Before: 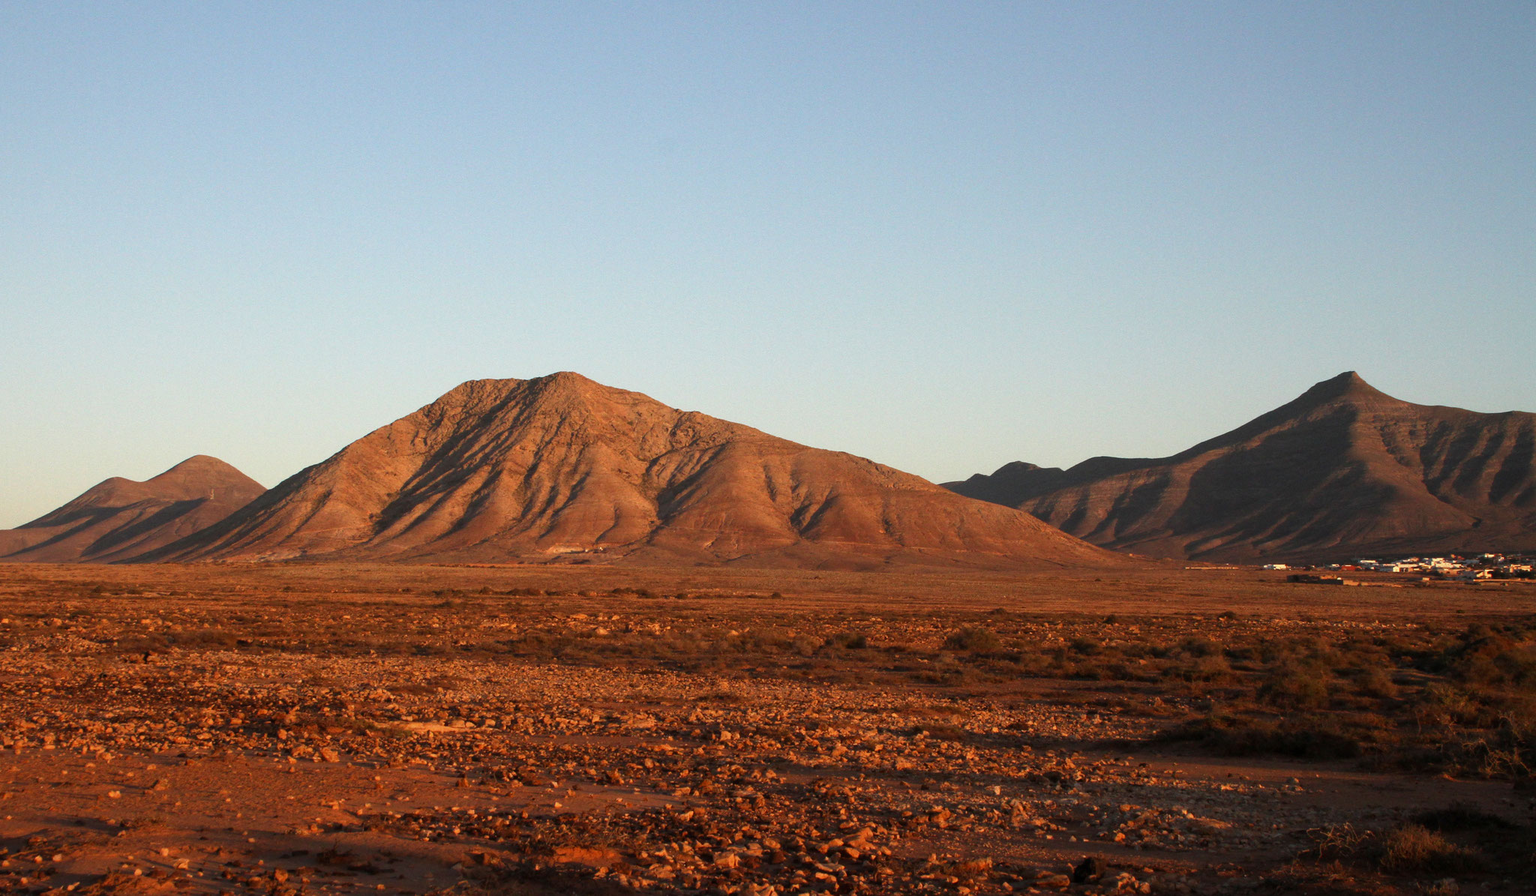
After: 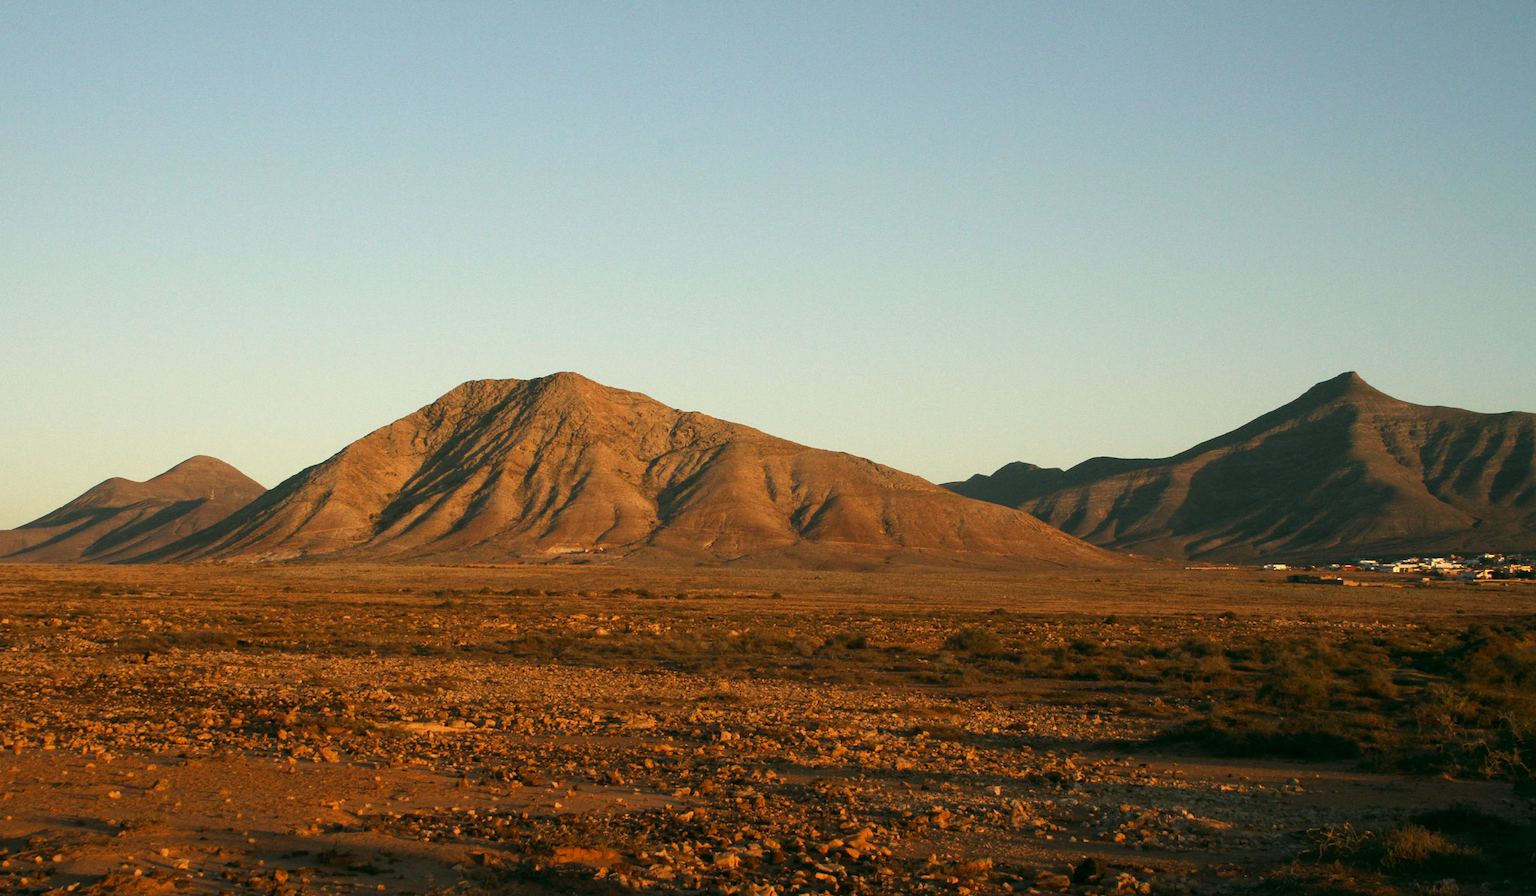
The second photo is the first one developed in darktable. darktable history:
color correction: highlights a* -0.506, highlights b* 9.23, shadows a* -9.53, shadows b* 1.21
